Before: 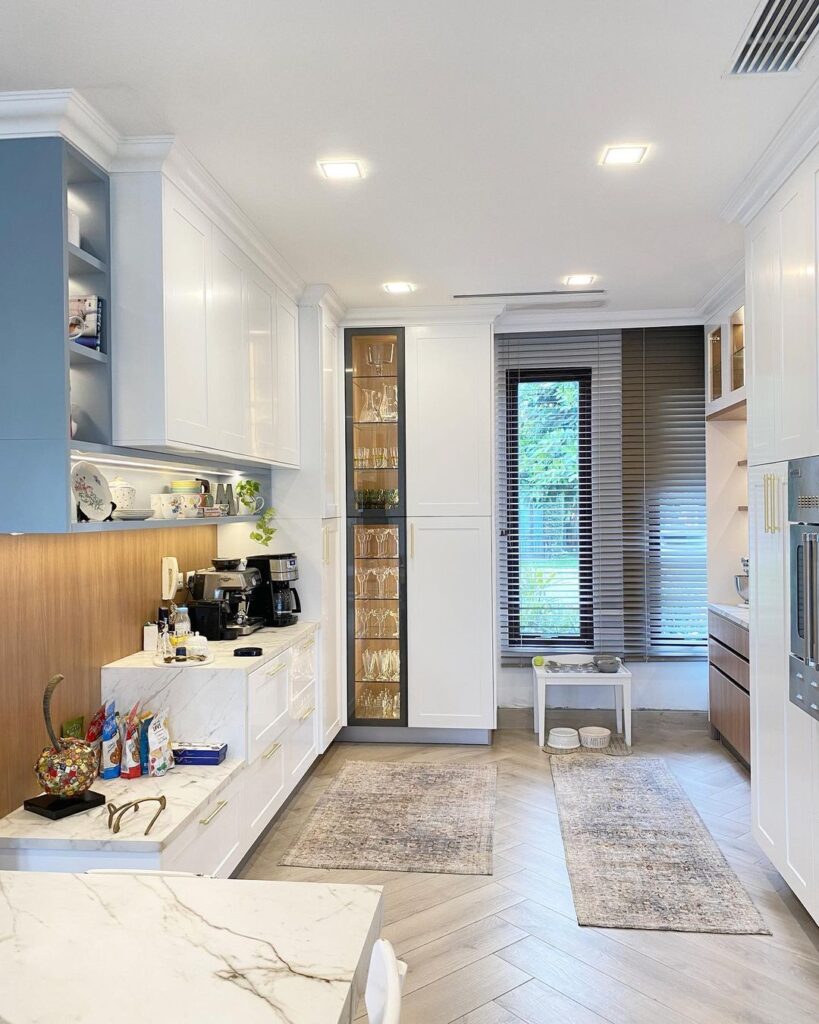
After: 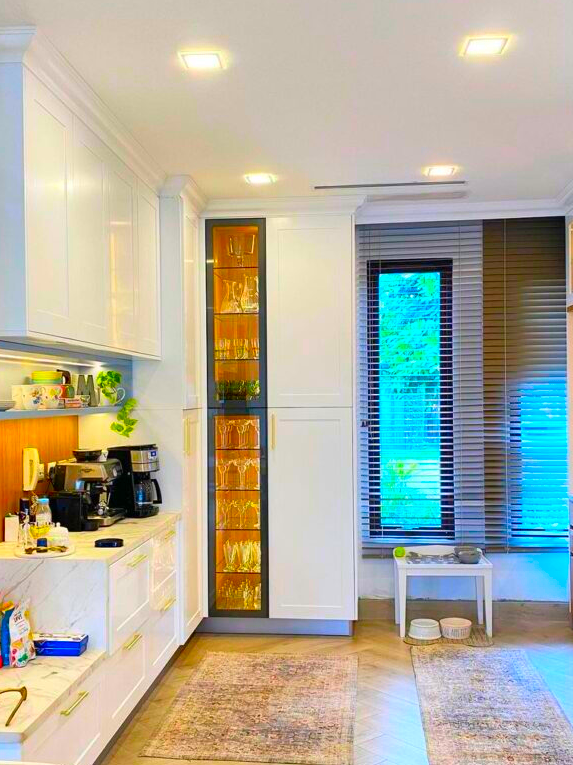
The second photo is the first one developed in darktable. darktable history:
crop and rotate: left 17.046%, top 10.659%, right 12.989%, bottom 14.553%
color correction: saturation 3
